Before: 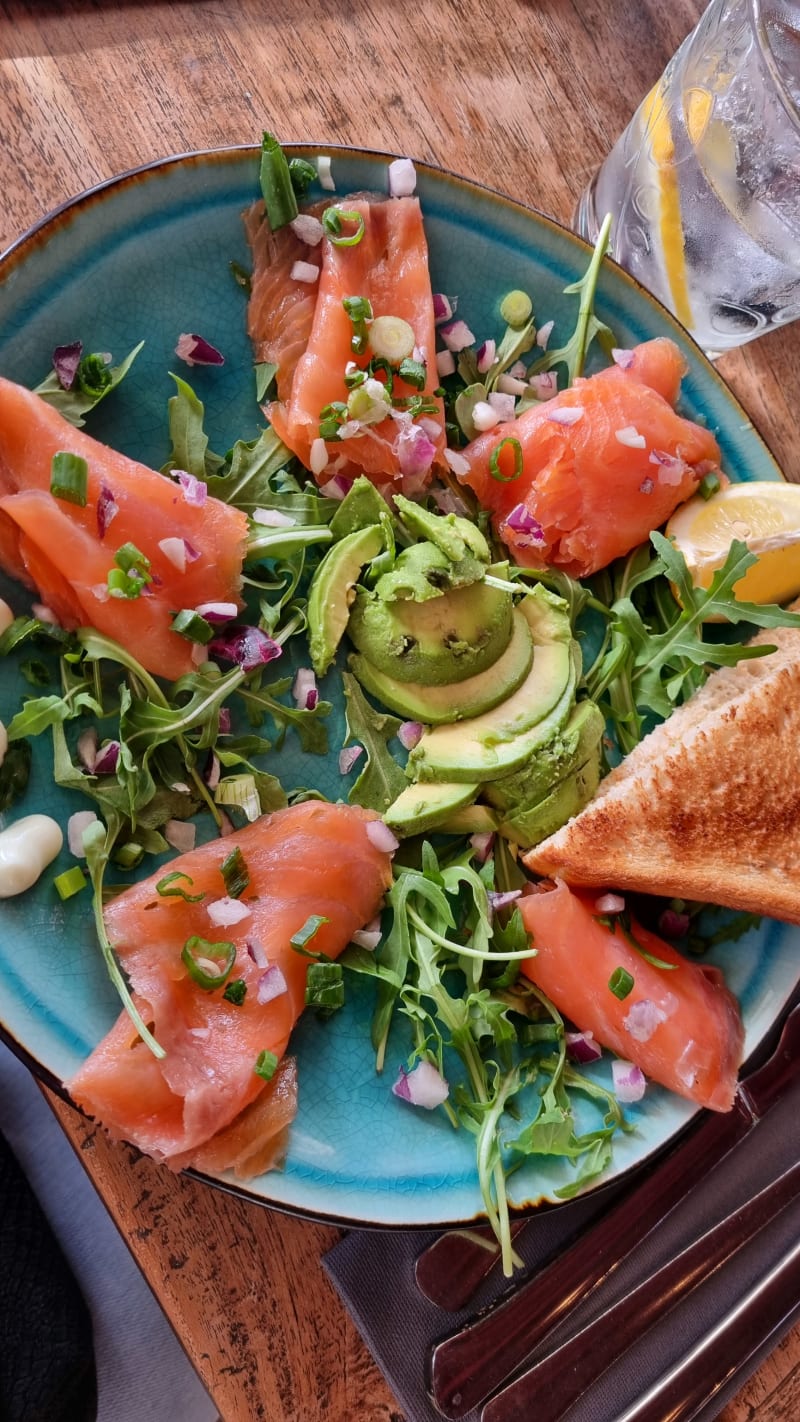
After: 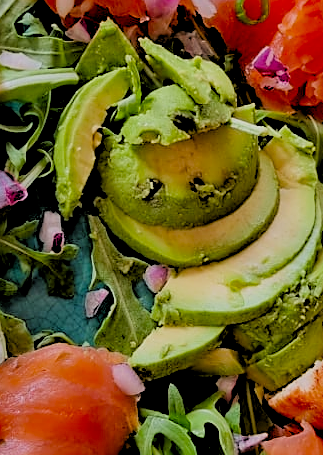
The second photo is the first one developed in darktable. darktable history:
crop: left 31.751%, top 32.172%, right 27.8%, bottom 35.83%
rgb levels: levels [[0.034, 0.472, 0.904], [0, 0.5, 1], [0, 0.5, 1]]
filmic rgb: black relative exposure -8.79 EV, white relative exposure 4.98 EV, threshold 6 EV, target black luminance 0%, hardness 3.77, latitude 66.34%, contrast 0.822, highlights saturation mix 10%, shadows ↔ highlights balance 20%, add noise in highlights 0.1, color science v4 (2020), iterations of high-quality reconstruction 0, type of noise poissonian, enable highlight reconstruction true
sharpen: on, module defaults
